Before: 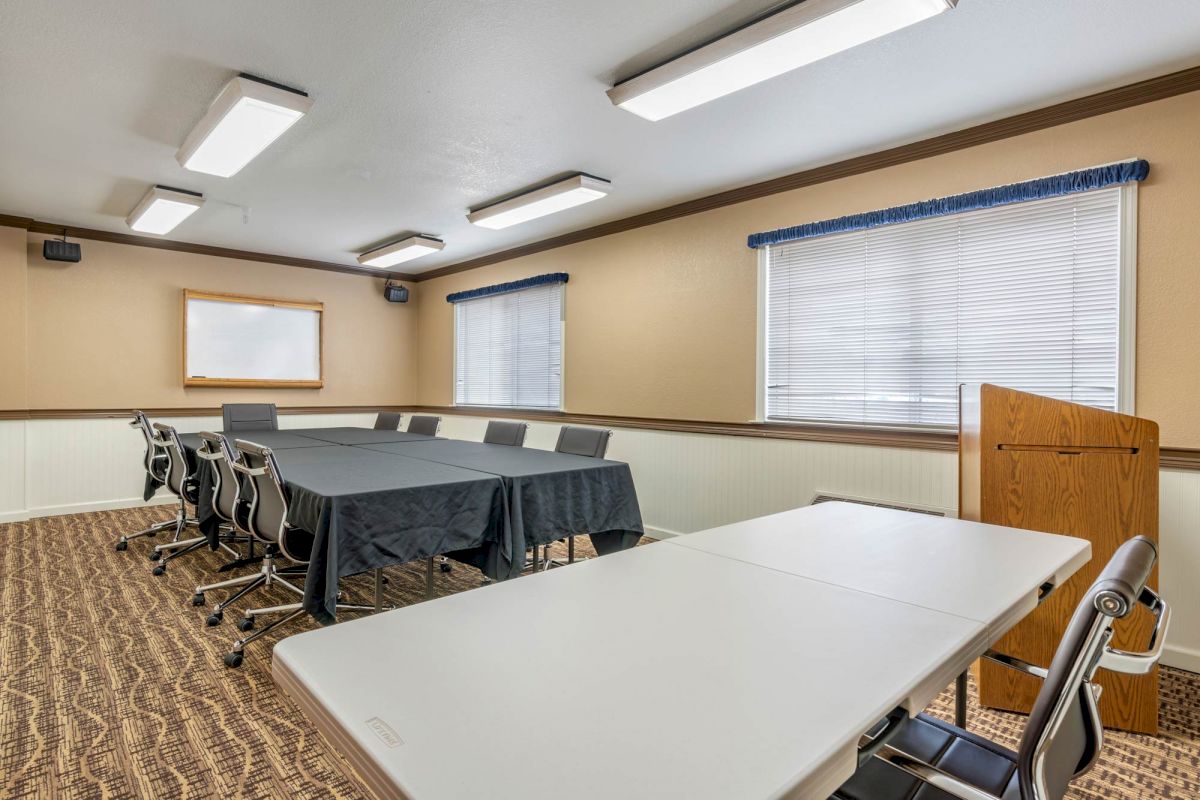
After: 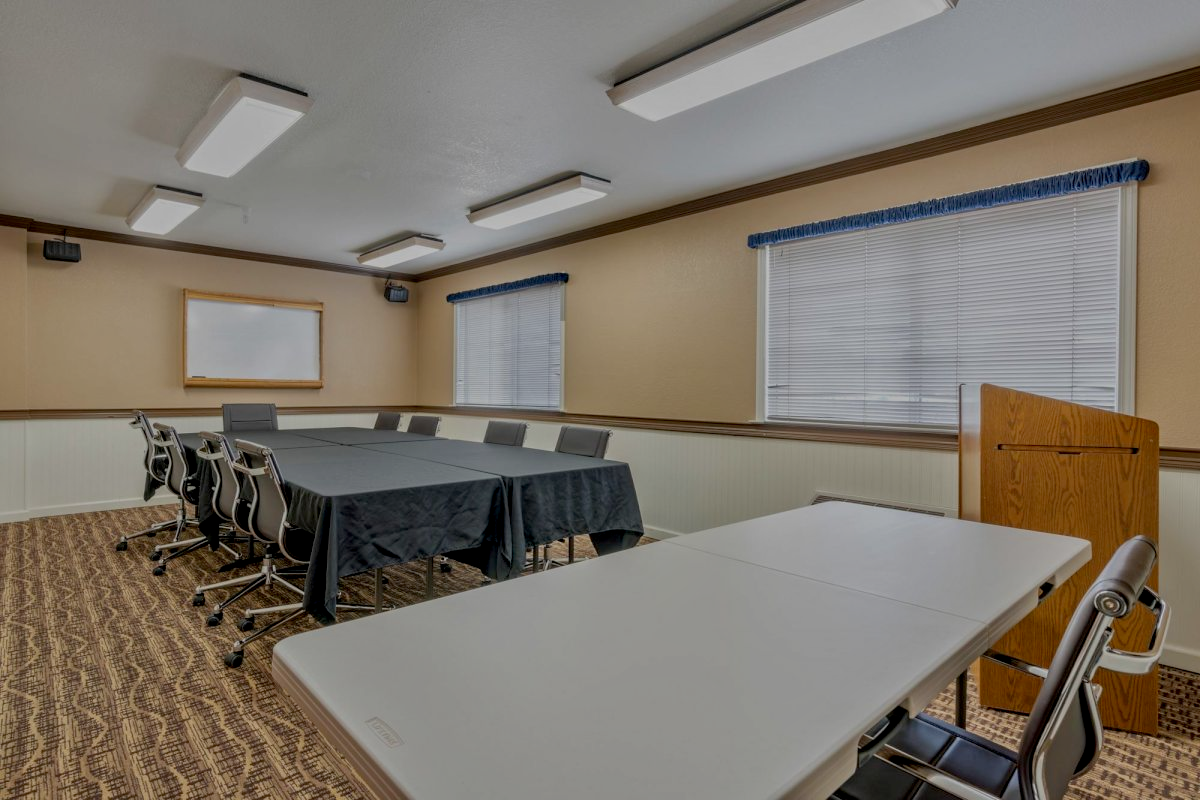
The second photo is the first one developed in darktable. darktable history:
tone equalizer: -8 EV -0.002 EV, -7 EV 0.005 EV, -6 EV -0.037 EV, -5 EV 0.014 EV, -4 EV -0.027 EV, -3 EV 0.029 EV, -2 EV -0.061 EV, -1 EV -0.295 EV, +0 EV -0.6 EV
exposure: black level correction 0.009, exposure -0.627 EV, compensate exposure bias true, compensate highlight preservation false
